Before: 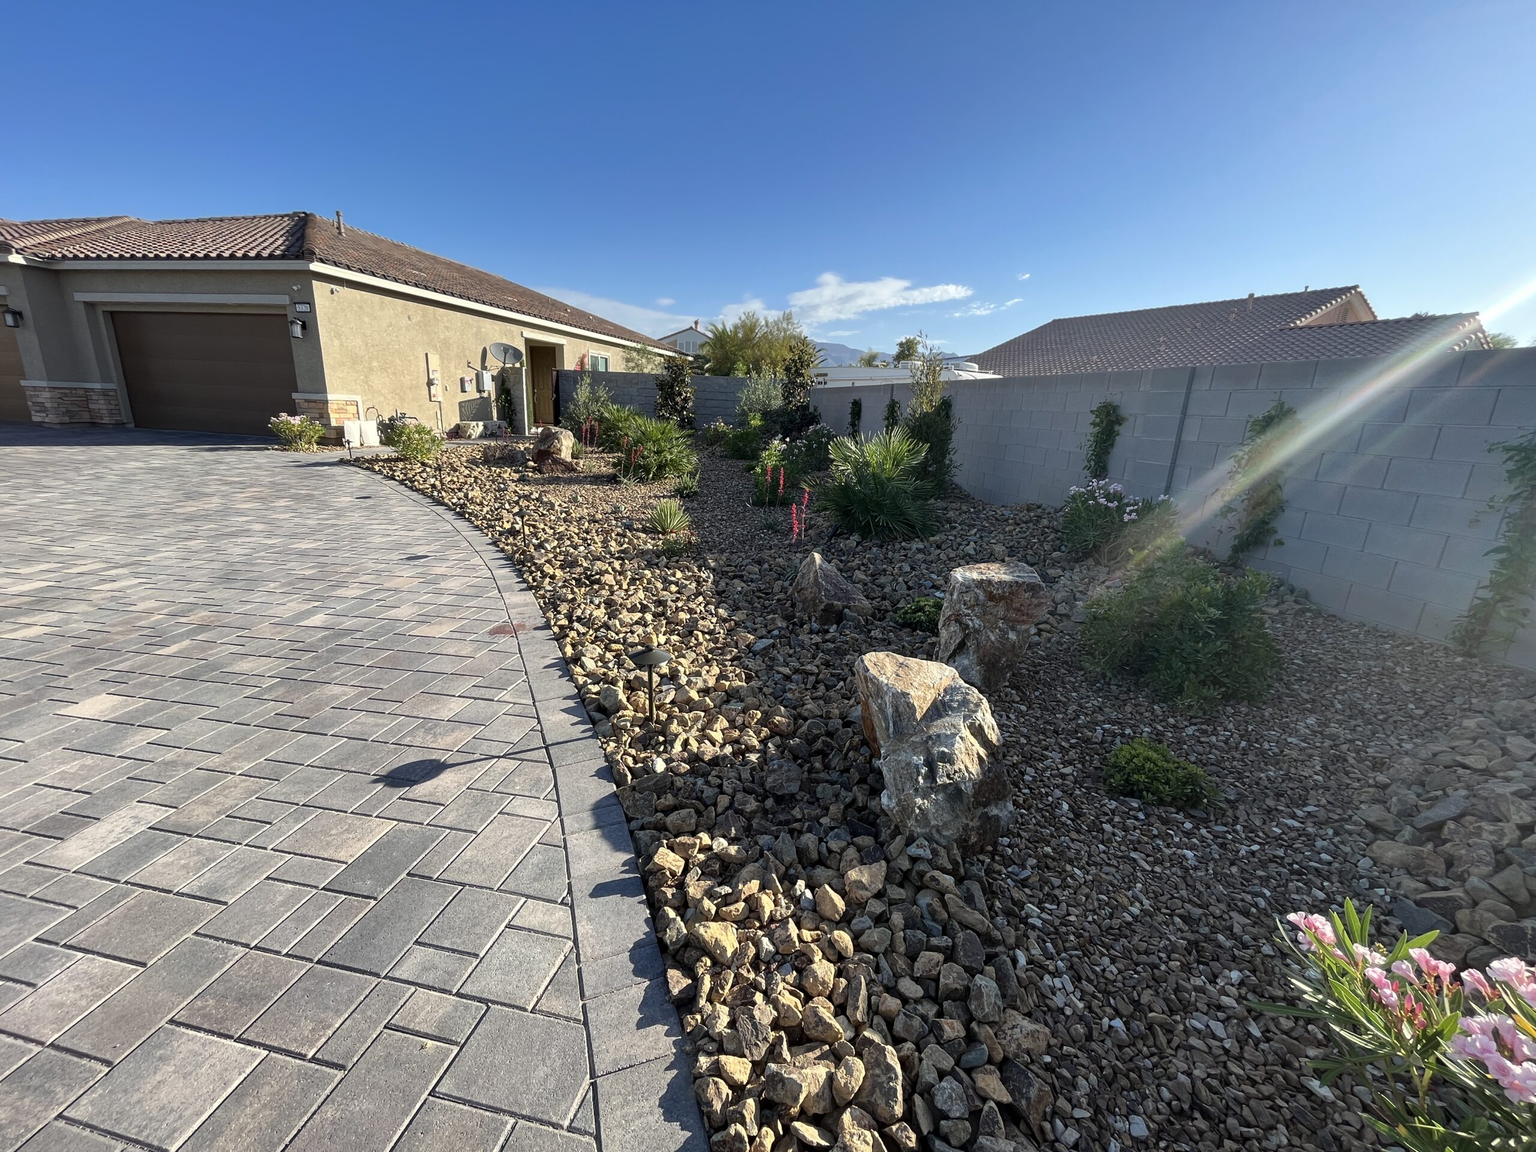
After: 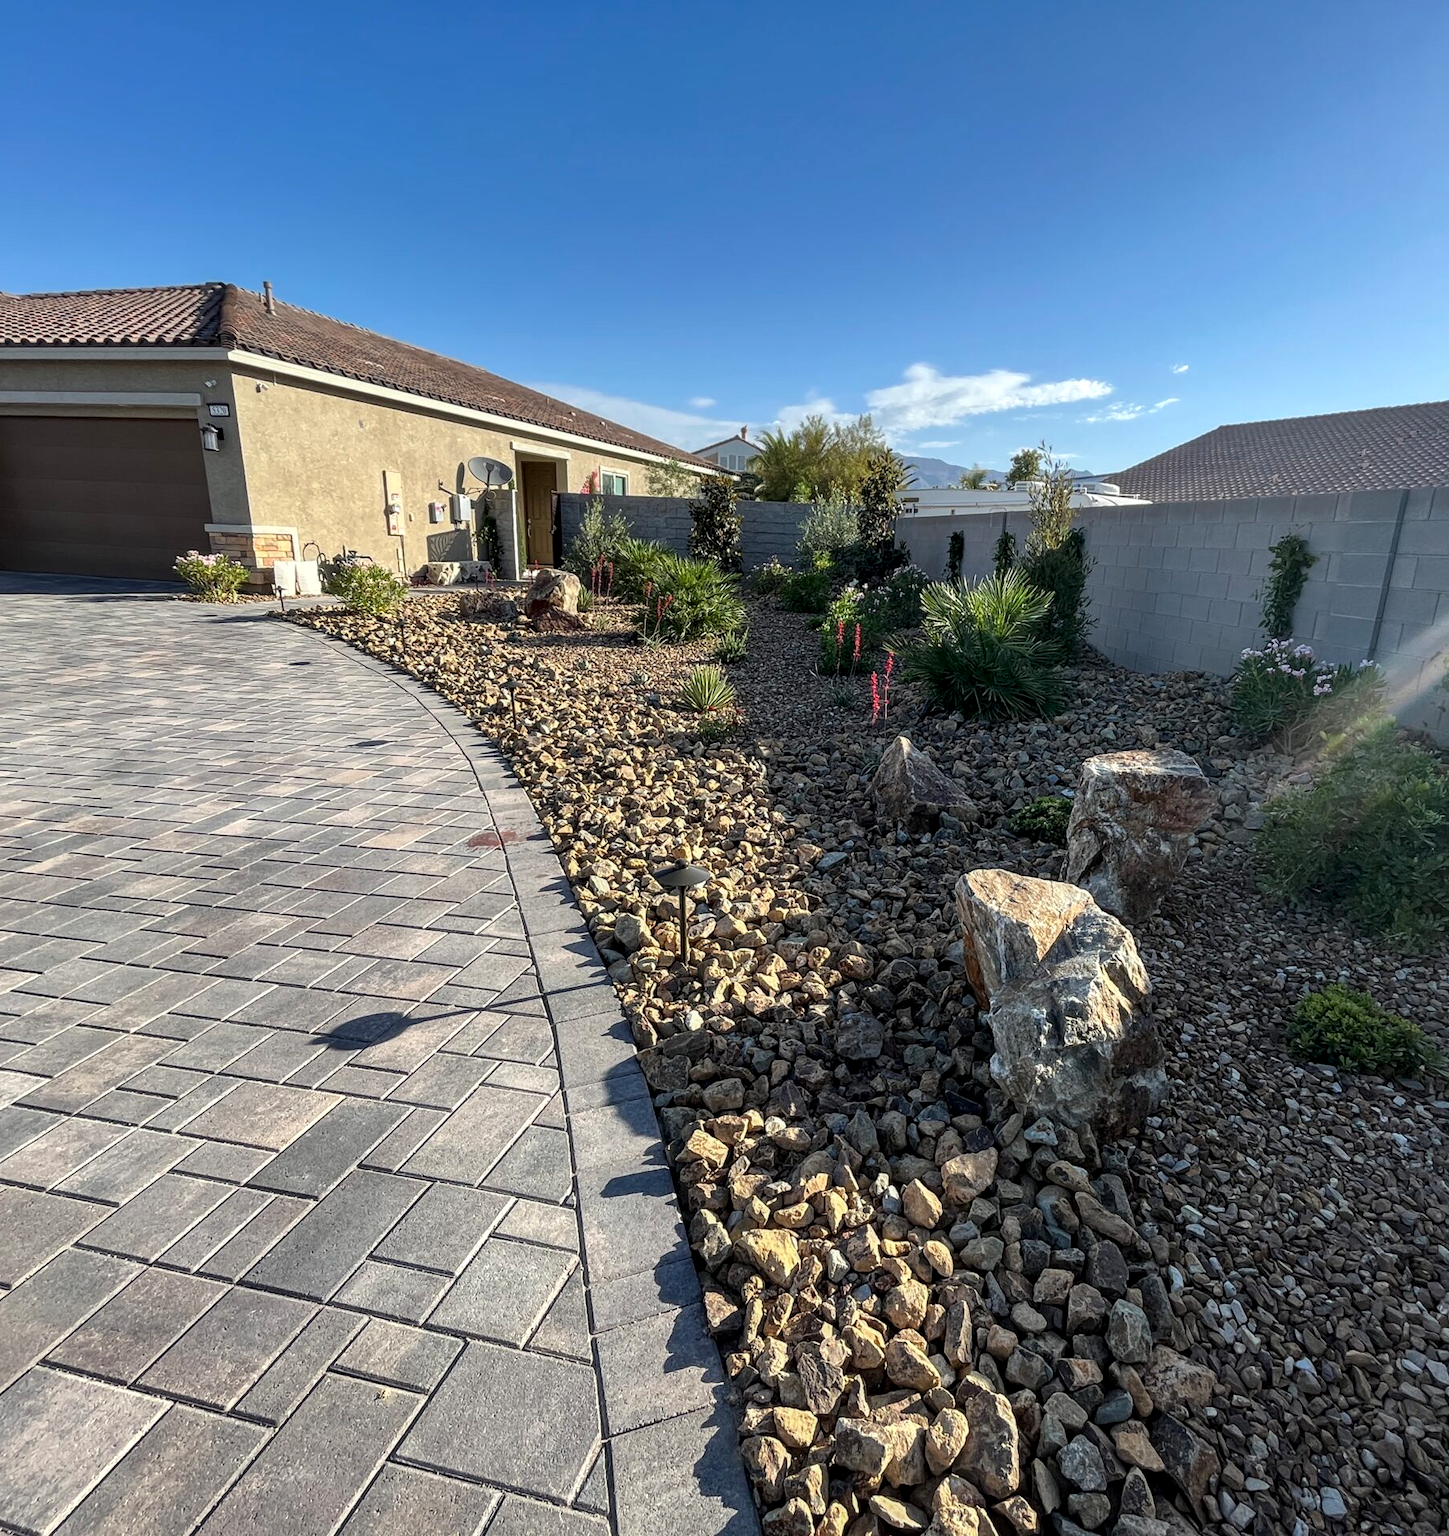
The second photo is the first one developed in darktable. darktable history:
crop and rotate: left 9.061%, right 20.142%
local contrast: detail 130%
